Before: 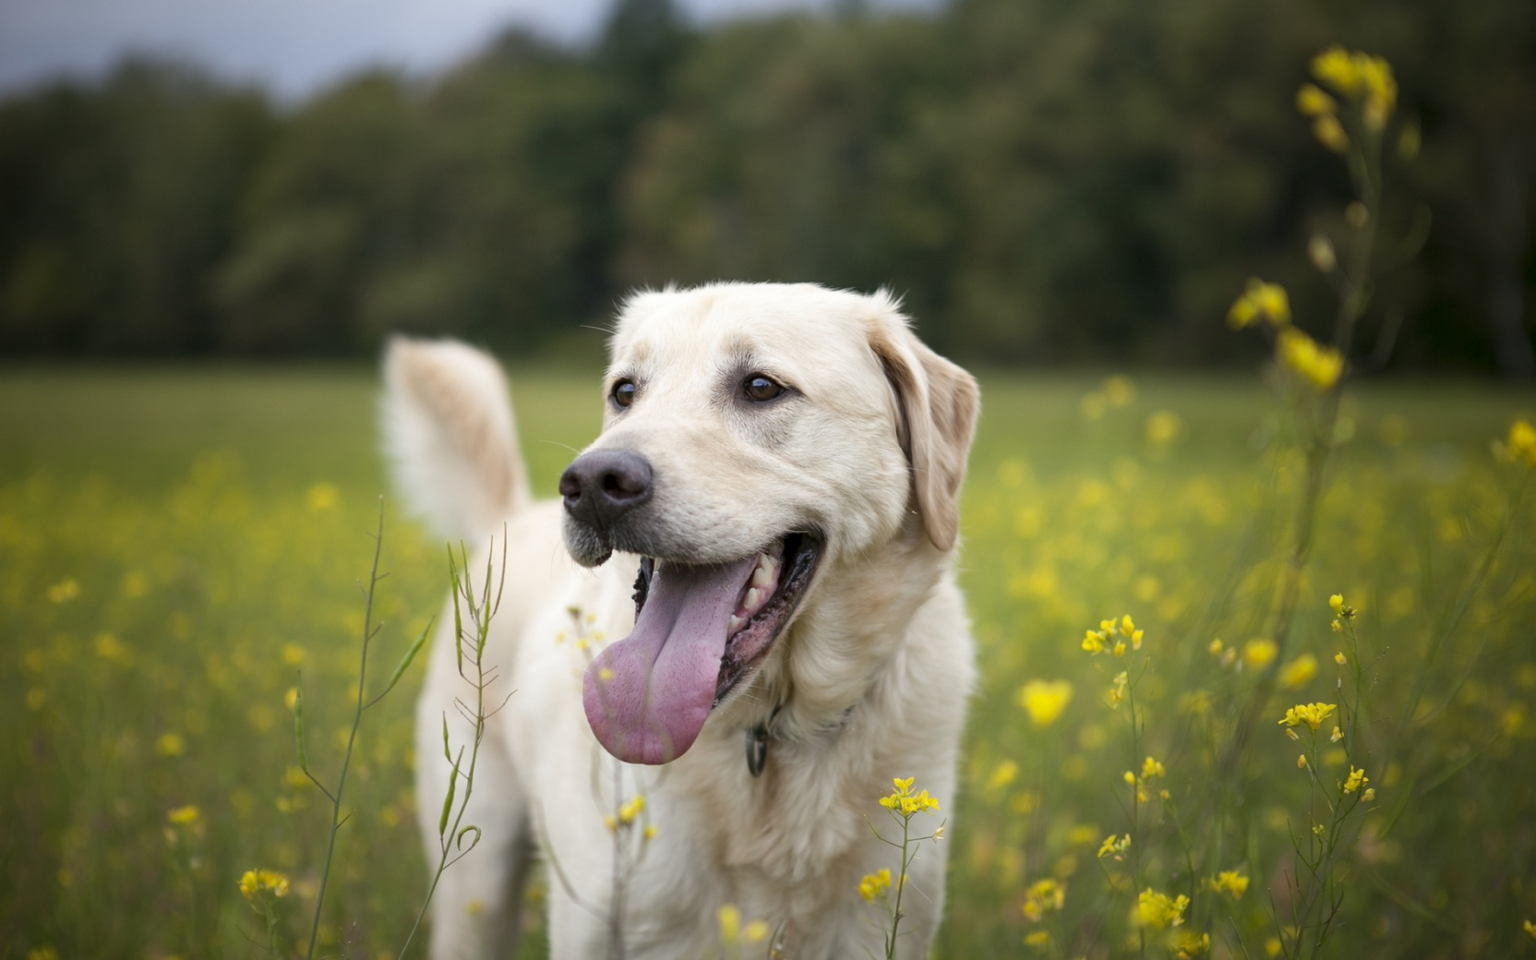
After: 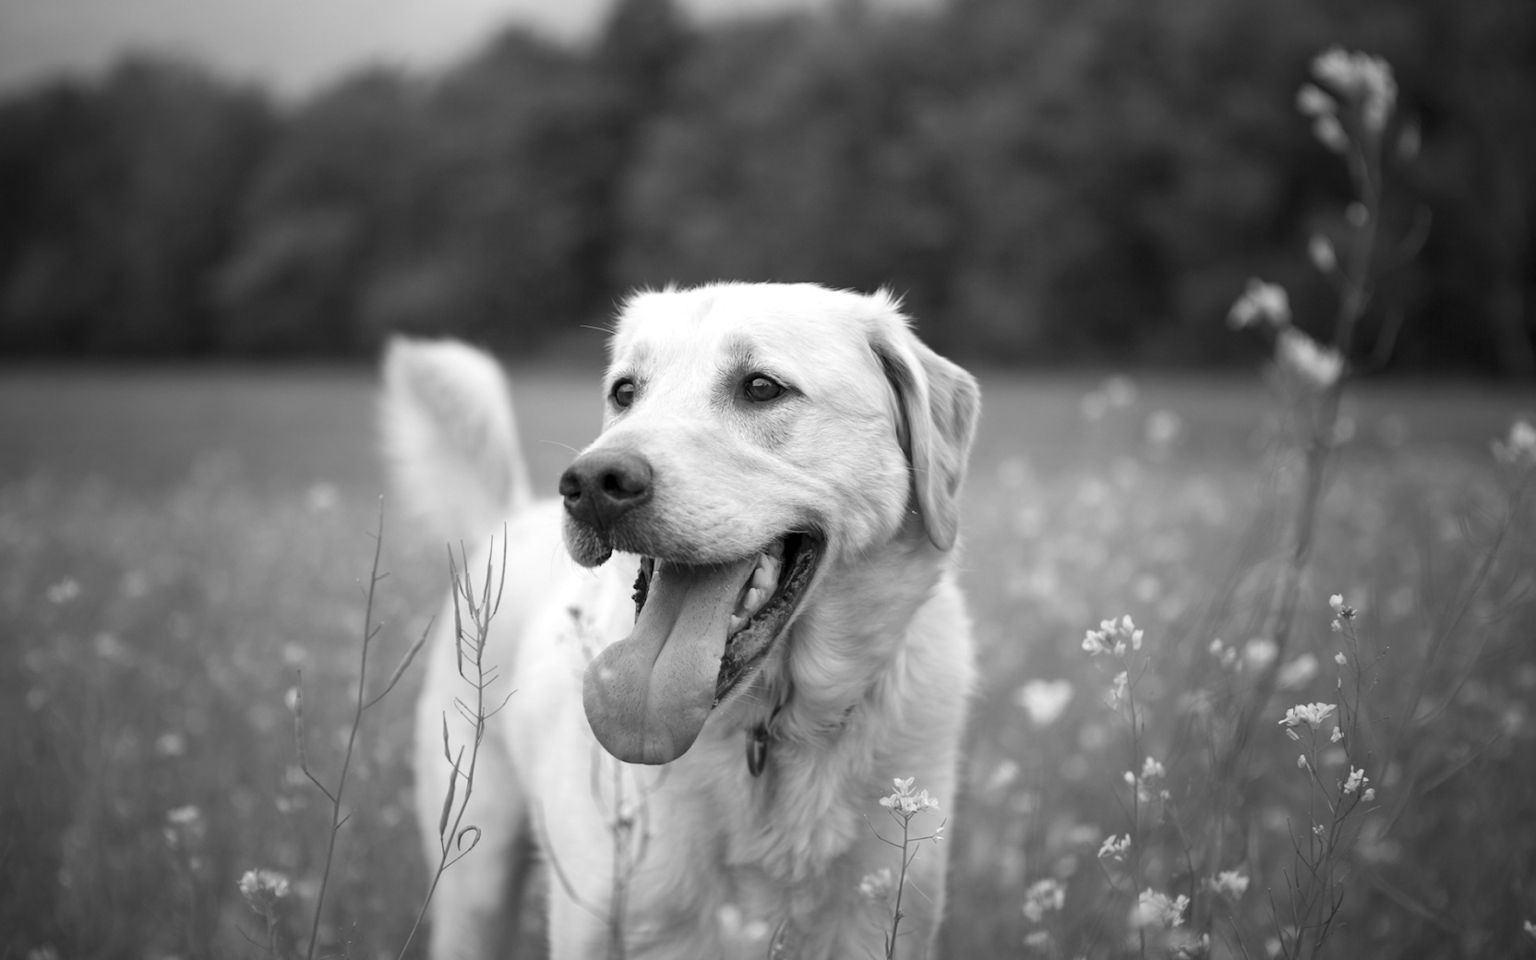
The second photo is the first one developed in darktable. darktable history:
white balance: red 0.986, blue 1.01
exposure: exposure 0.127 EV, compensate highlight preservation false
monochrome: on, module defaults
